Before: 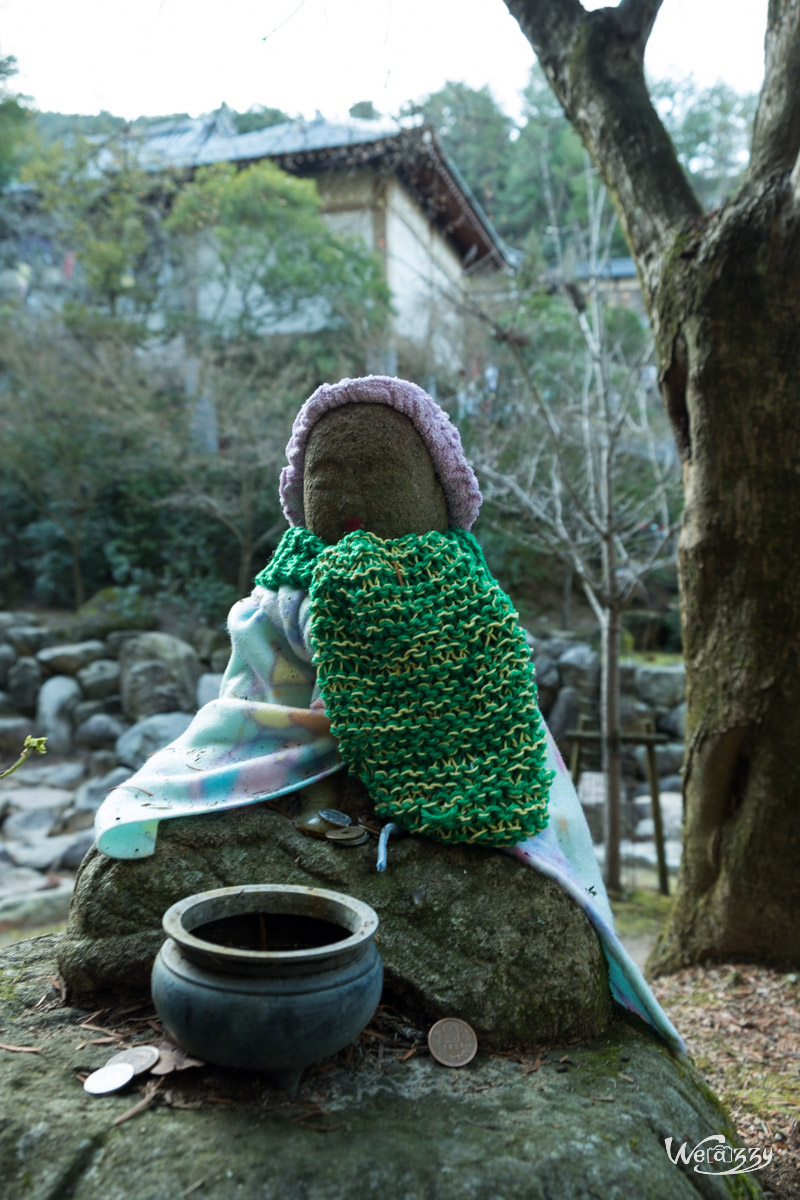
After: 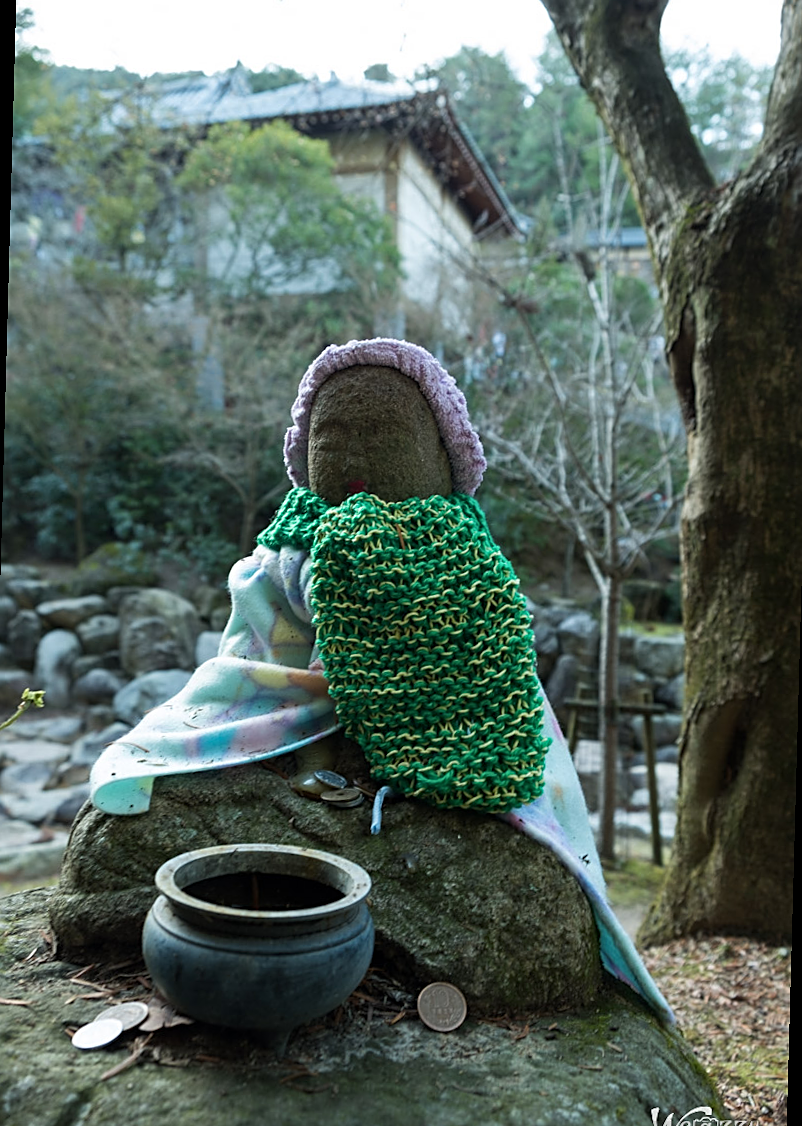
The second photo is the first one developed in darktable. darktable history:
sharpen: on, module defaults
rotate and perspective: rotation 1.57°, crop left 0.018, crop right 0.982, crop top 0.039, crop bottom 0.961
